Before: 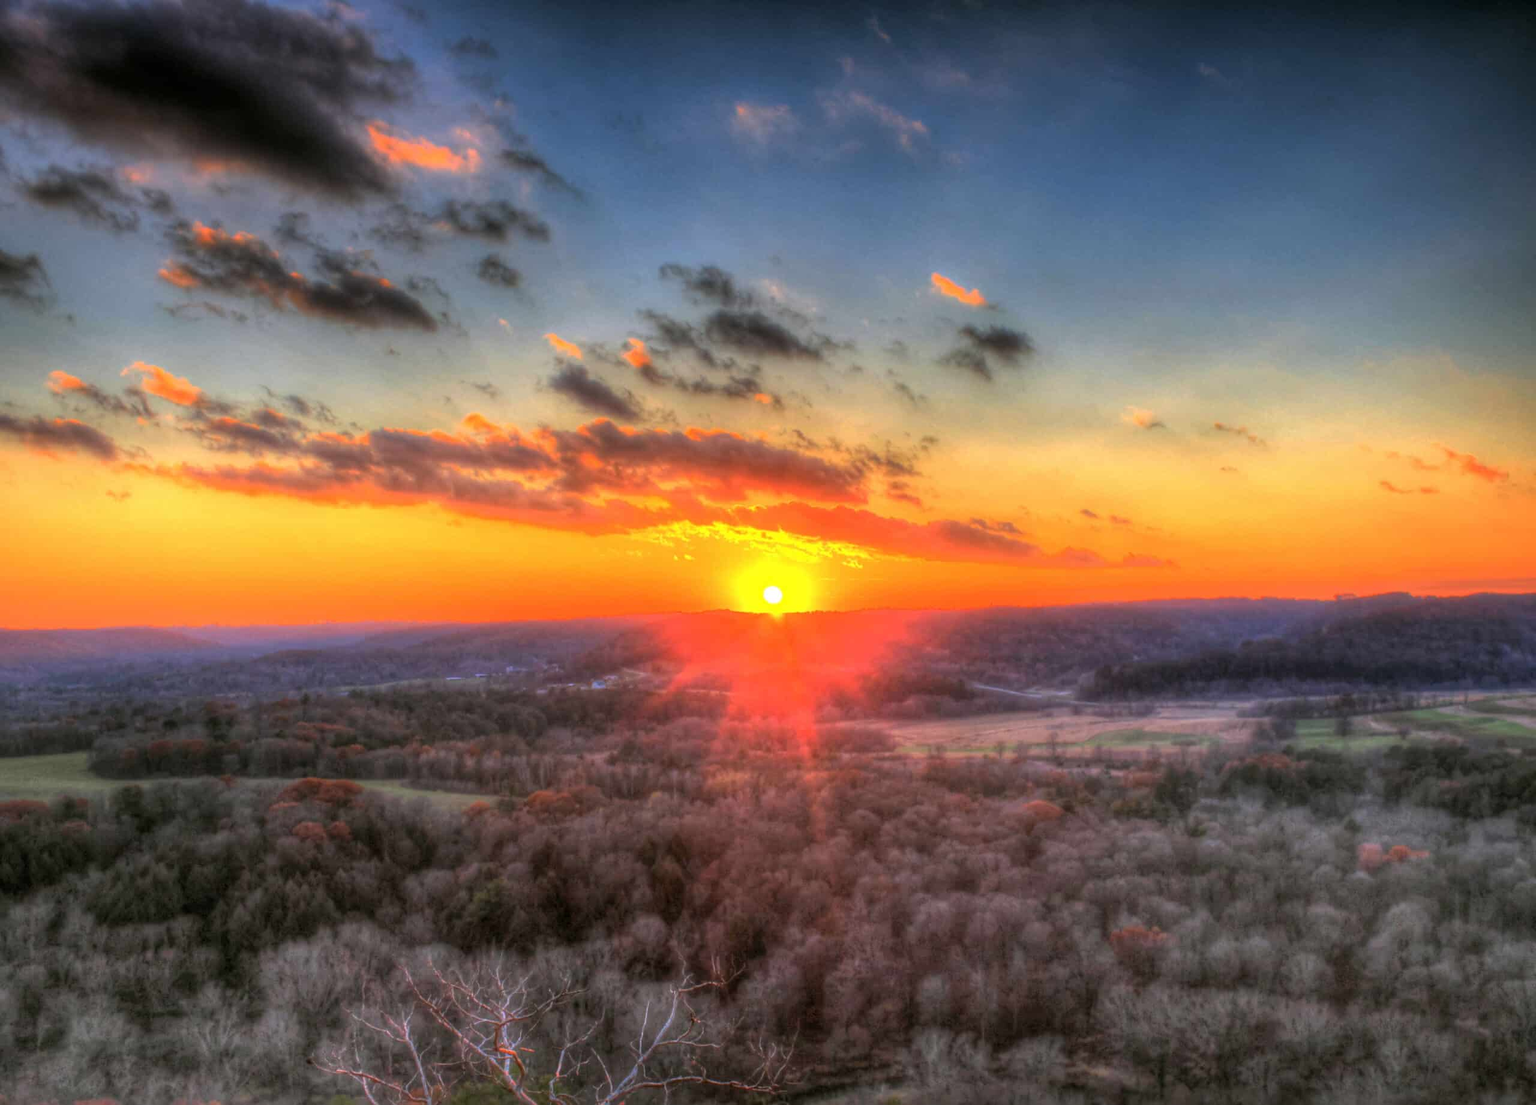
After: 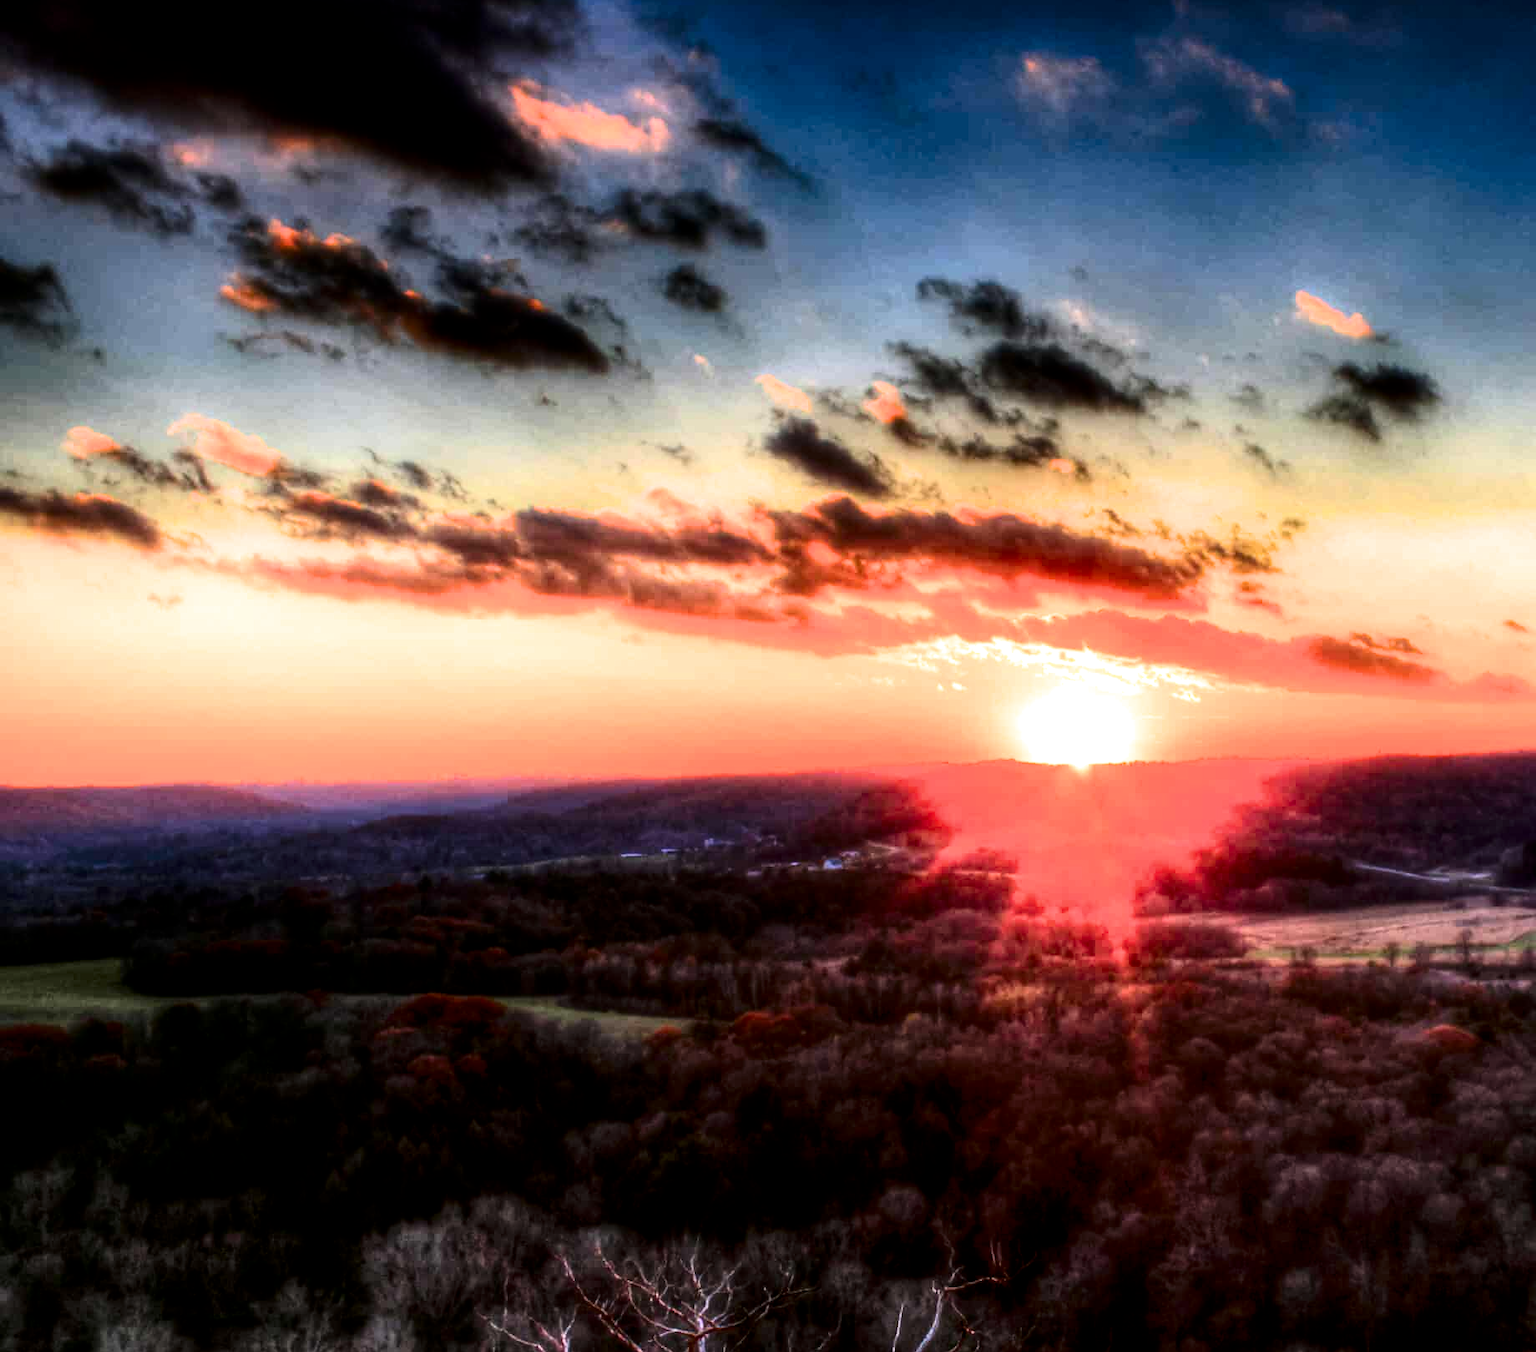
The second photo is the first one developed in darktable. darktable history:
contrast brightness saturation: contrast 0.24, brightness -0.24, saturation 0.14
white balance: emerald 1
crop: top 5.803%, right 27.864%, bottom 5.804%
color balance rgb: linear chroma grading › global chroma 3.45%, perceptual saturation grading › global saturation 11.24%, perceptual brilliance grading › global brilliance 3.04%, global vibrance 2.8%
filmic rgb: black relative exposure -3.63 EV, white relative exposure 2.16 EV, hardness 3.62
